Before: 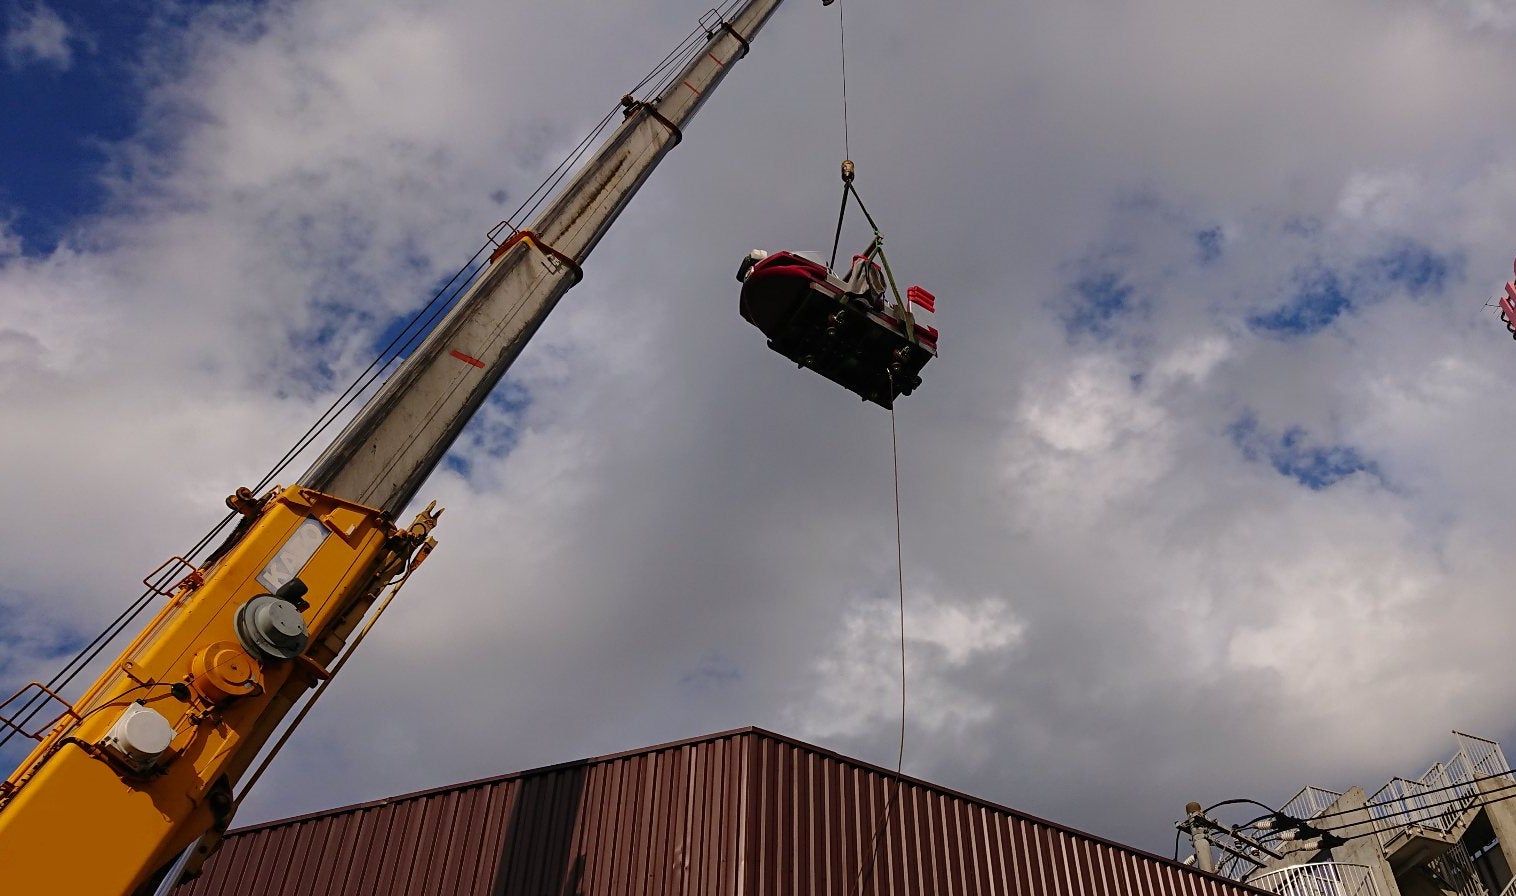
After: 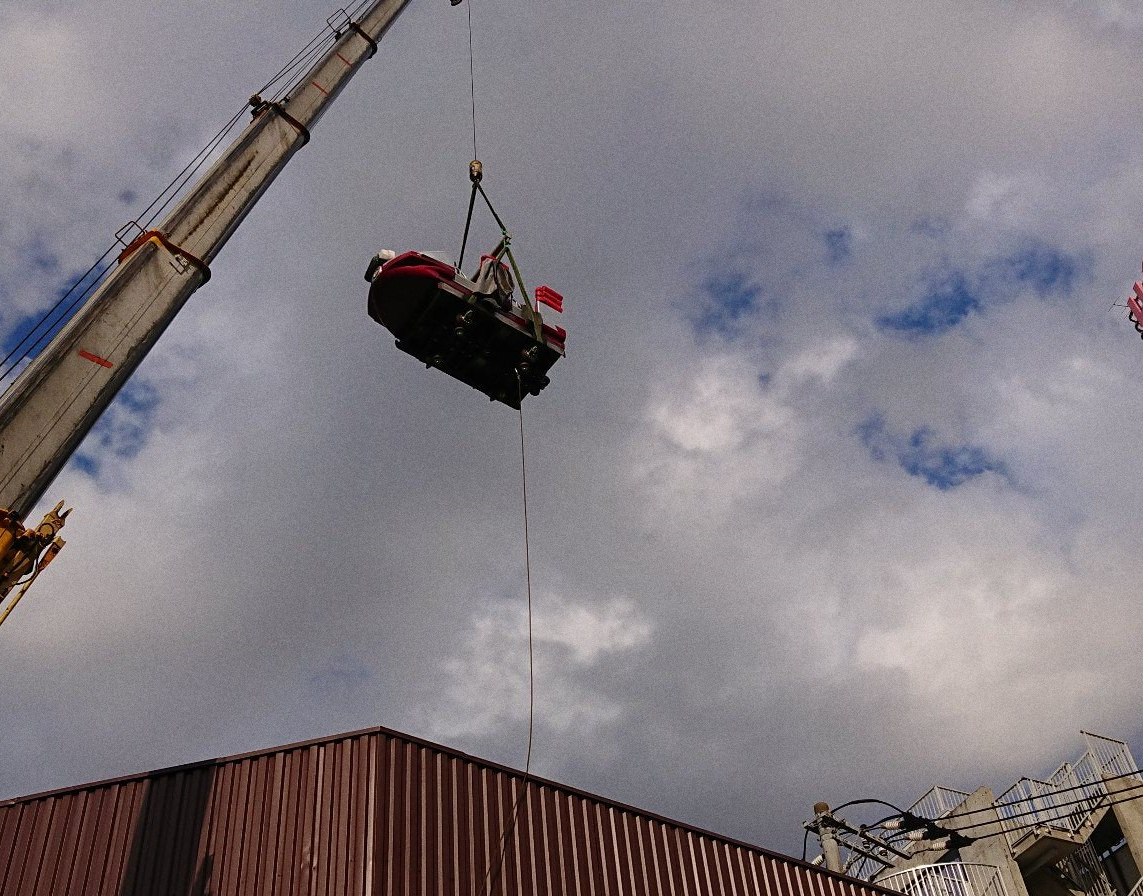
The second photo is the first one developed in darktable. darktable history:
crop and rotate: left 24.6%
grain: coarseness 0.09 ISO
